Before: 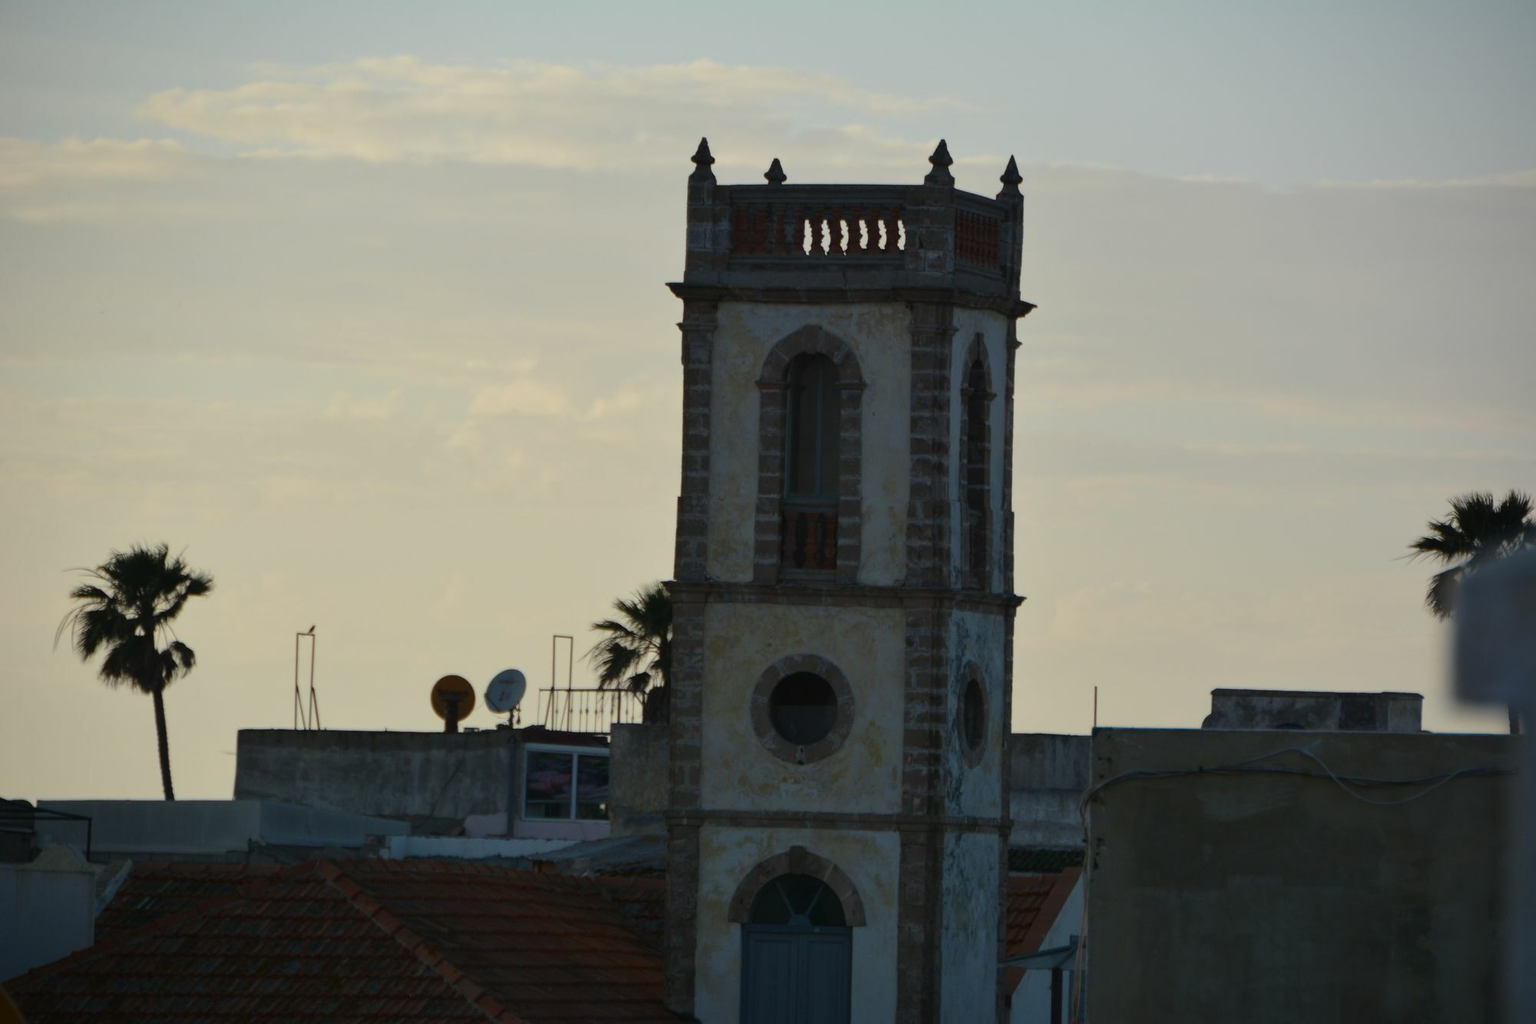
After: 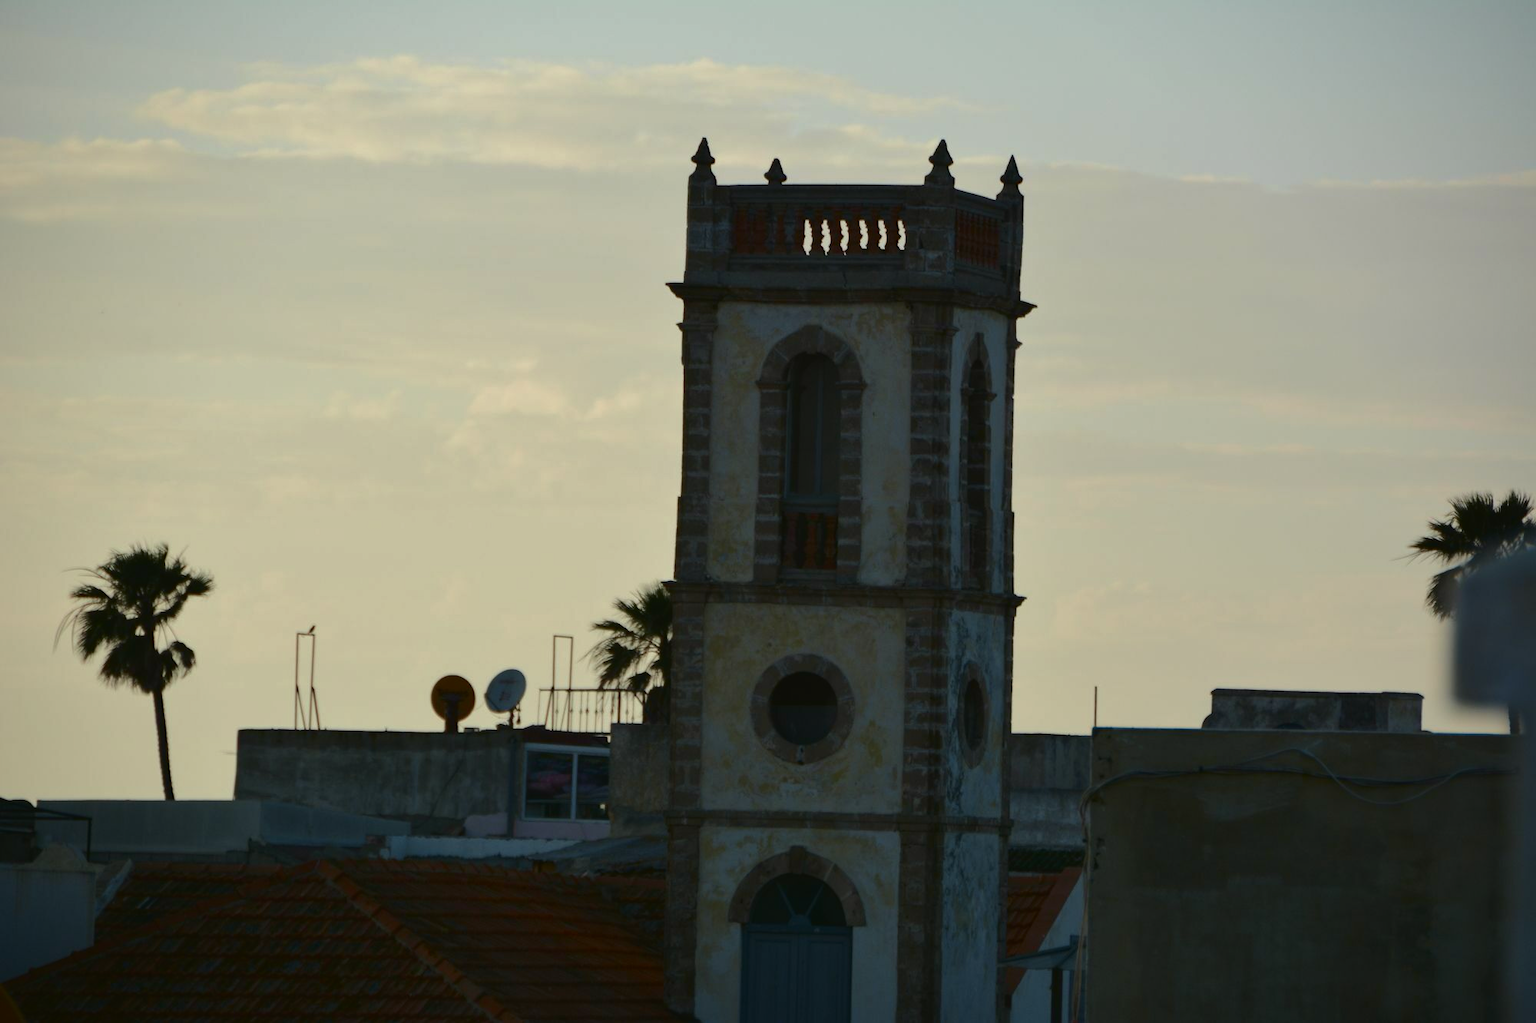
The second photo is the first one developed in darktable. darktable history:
tone curve: curves: ch0 [(0, 0.021) (0.059, 0.053) (0.212, 0.18) (0.337, 0.304) (0.495, 0.505) (0.725, 0.731) (0.89, 0.919) (1, 1)]; ch1 [(0, 0) (0.094, 0.081) (0.285, 0.299) (0.403, 0.436) (0.479, 0.475) (0.54, 0.55) (0.615, 0.637) (0.683, 0.688) (1, 1)]; ch2 [(0, 0) (0.257, 0.217) (0.434, 0.434) (0.498, 0.507) (0.527, 0.542) (0.597, 0.587) (0.658, 0.595) (1, 1)], color space Lab, independent channels, preserve colors none
